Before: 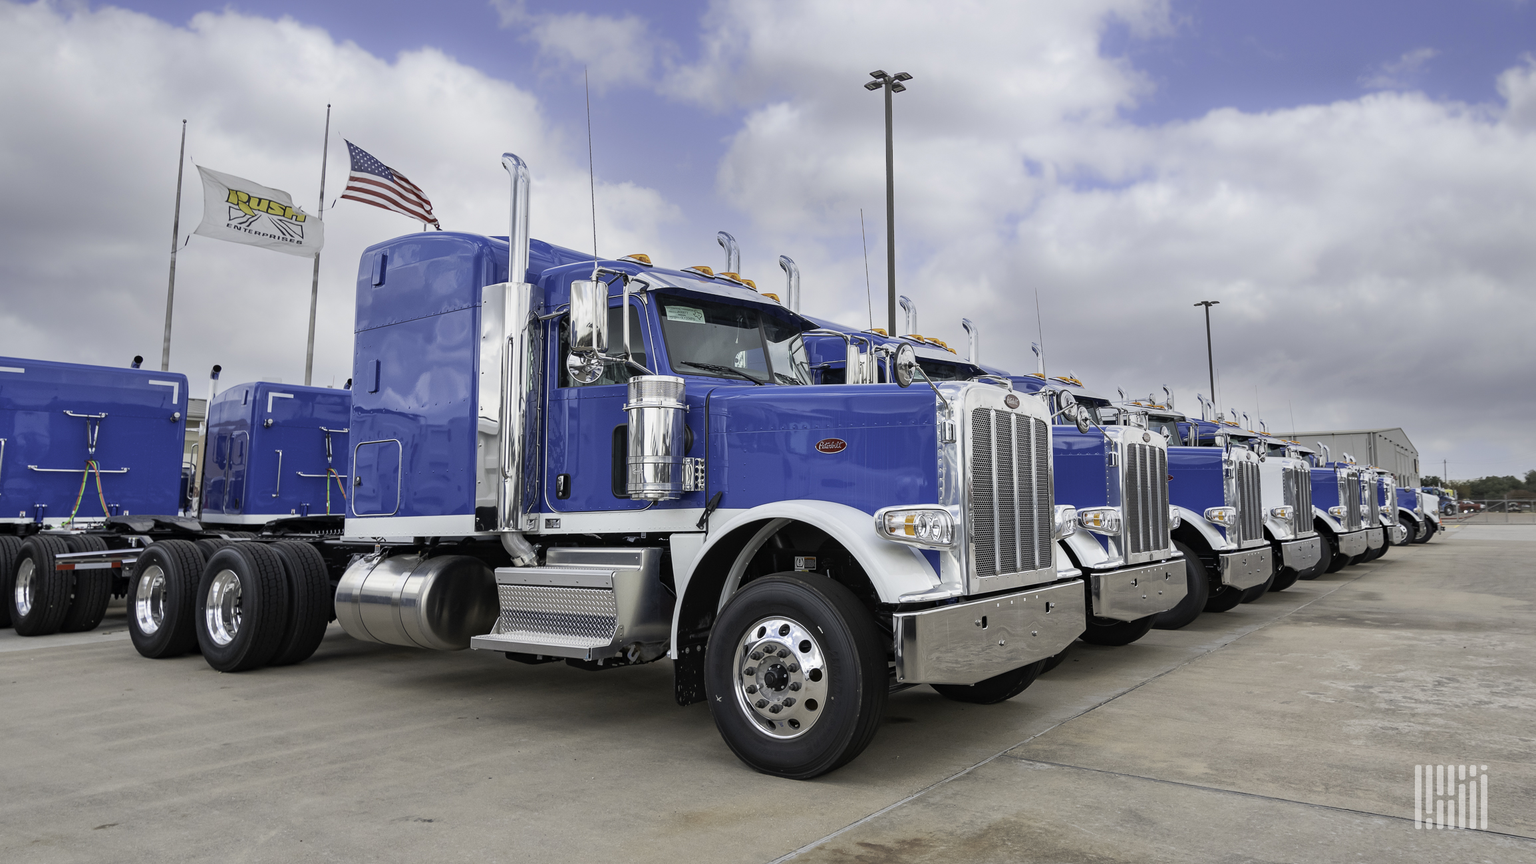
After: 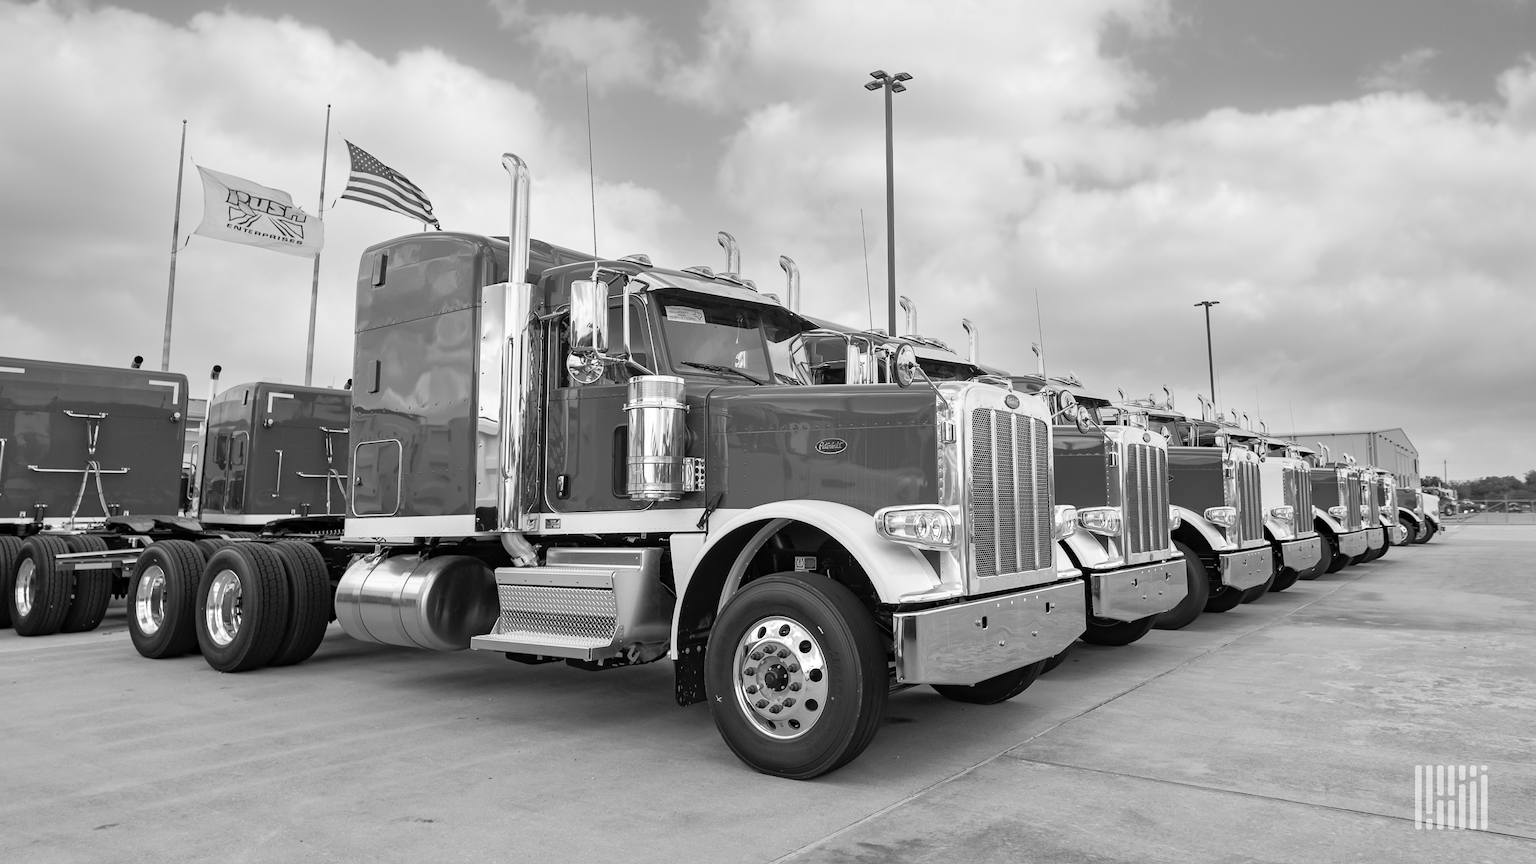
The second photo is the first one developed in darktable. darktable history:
monochrome: size 3.1
exposure: exposure 0.128 EV, compensate highlight preservation false
